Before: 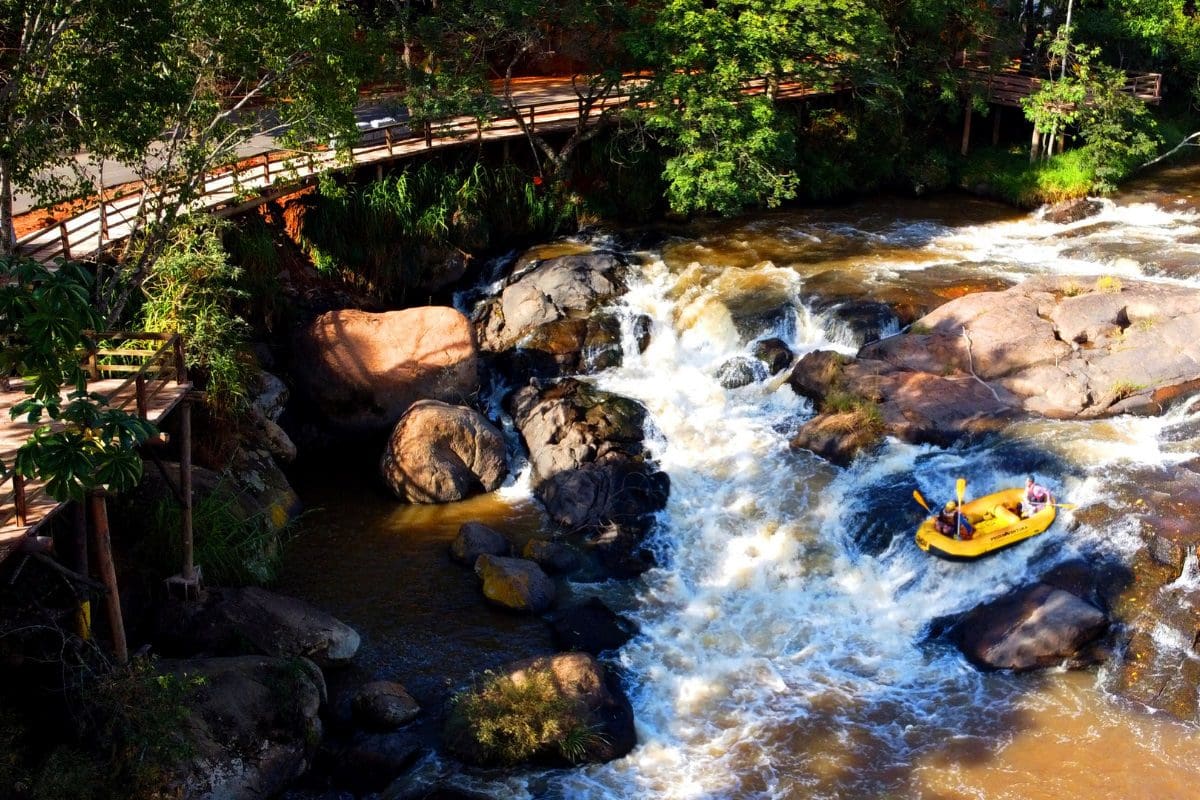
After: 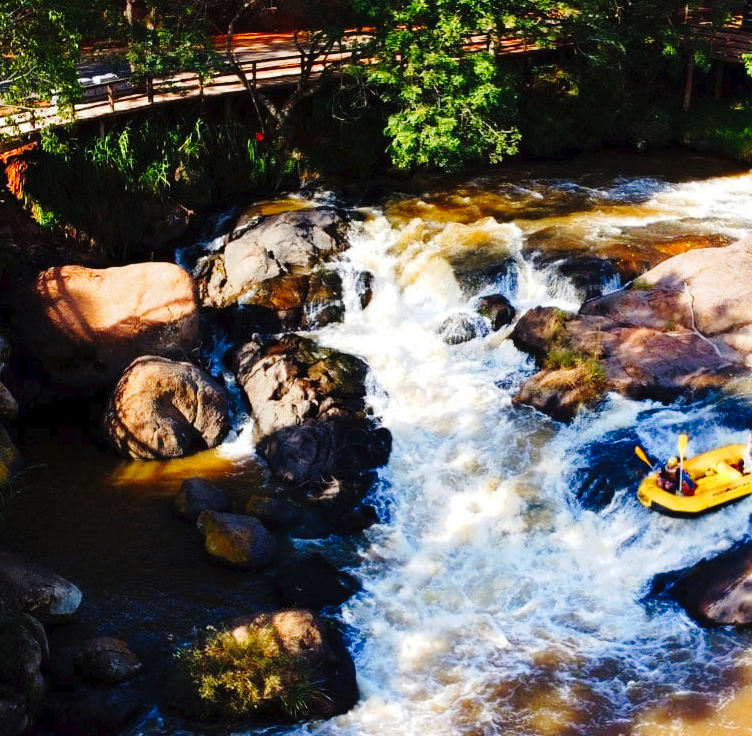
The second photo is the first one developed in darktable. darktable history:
tone curve: curves: ch0 [(0, 0) (0.003, 0.023) (0.011, 0.029) (0.025, 0.037) (0.044, 0.047) (0.069, 0.057) (0.1, 0.075) (0.136, 0.103) (0.177, 0.145) (0.224, 0.193) (0.277, 0.266) (0.335, 0.362) (0.399, 0.473) (0.468, 0.569) (0.543, 0.655) (0.623, 0.73) (0.709, 0.804) (0.801, 0.874) (0.898, 0.924) (1, 1)], preserve colors none
crop and rotate: left 23.197%, top 5.621%, right 14.109%, bottom 2.254%
